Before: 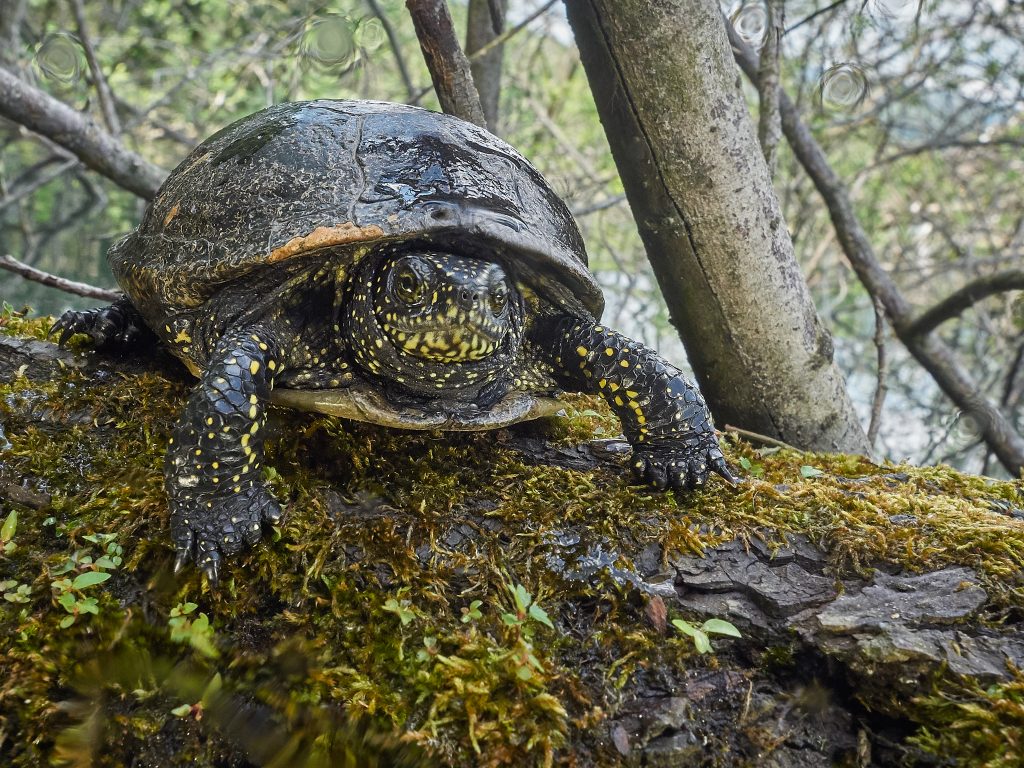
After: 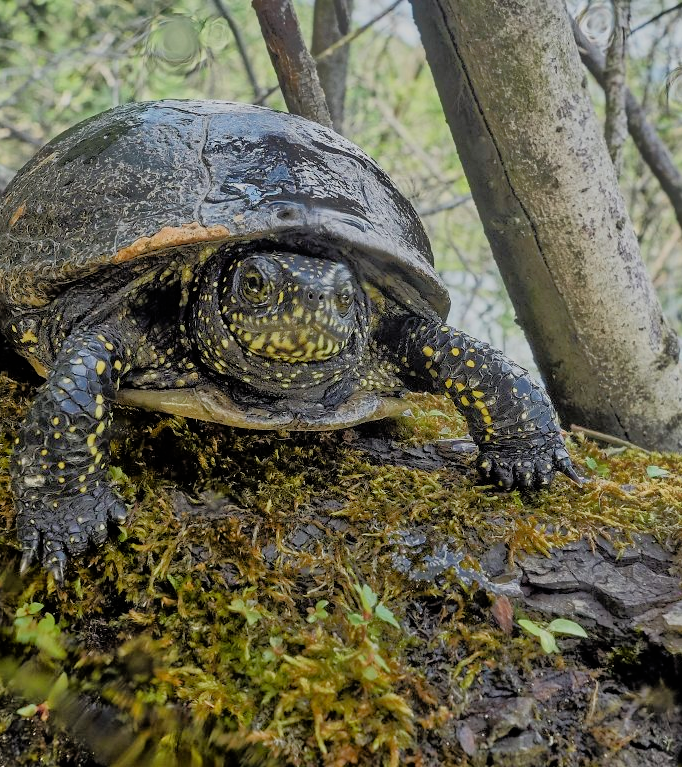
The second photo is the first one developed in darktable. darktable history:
crop and rotate: left 15.055%, right 18.278%
filmic rgb: black relative exposure -7.15 EV, white relative exposure 5.36 EV, hardness 3.02, color science v6 (2022)
tone equalizer: -8 EV -0.528 EV, -7 EV -0.319 EV, -6 EV -0.083 EV, -5 EV 0.413 EV, -4 EV 0.985 EV, -3 EV 0.791 EV, -2 EV -0.01 EV, -1 EV 0.14 EV, +0 EV -0.012 EV, smoothing 1
